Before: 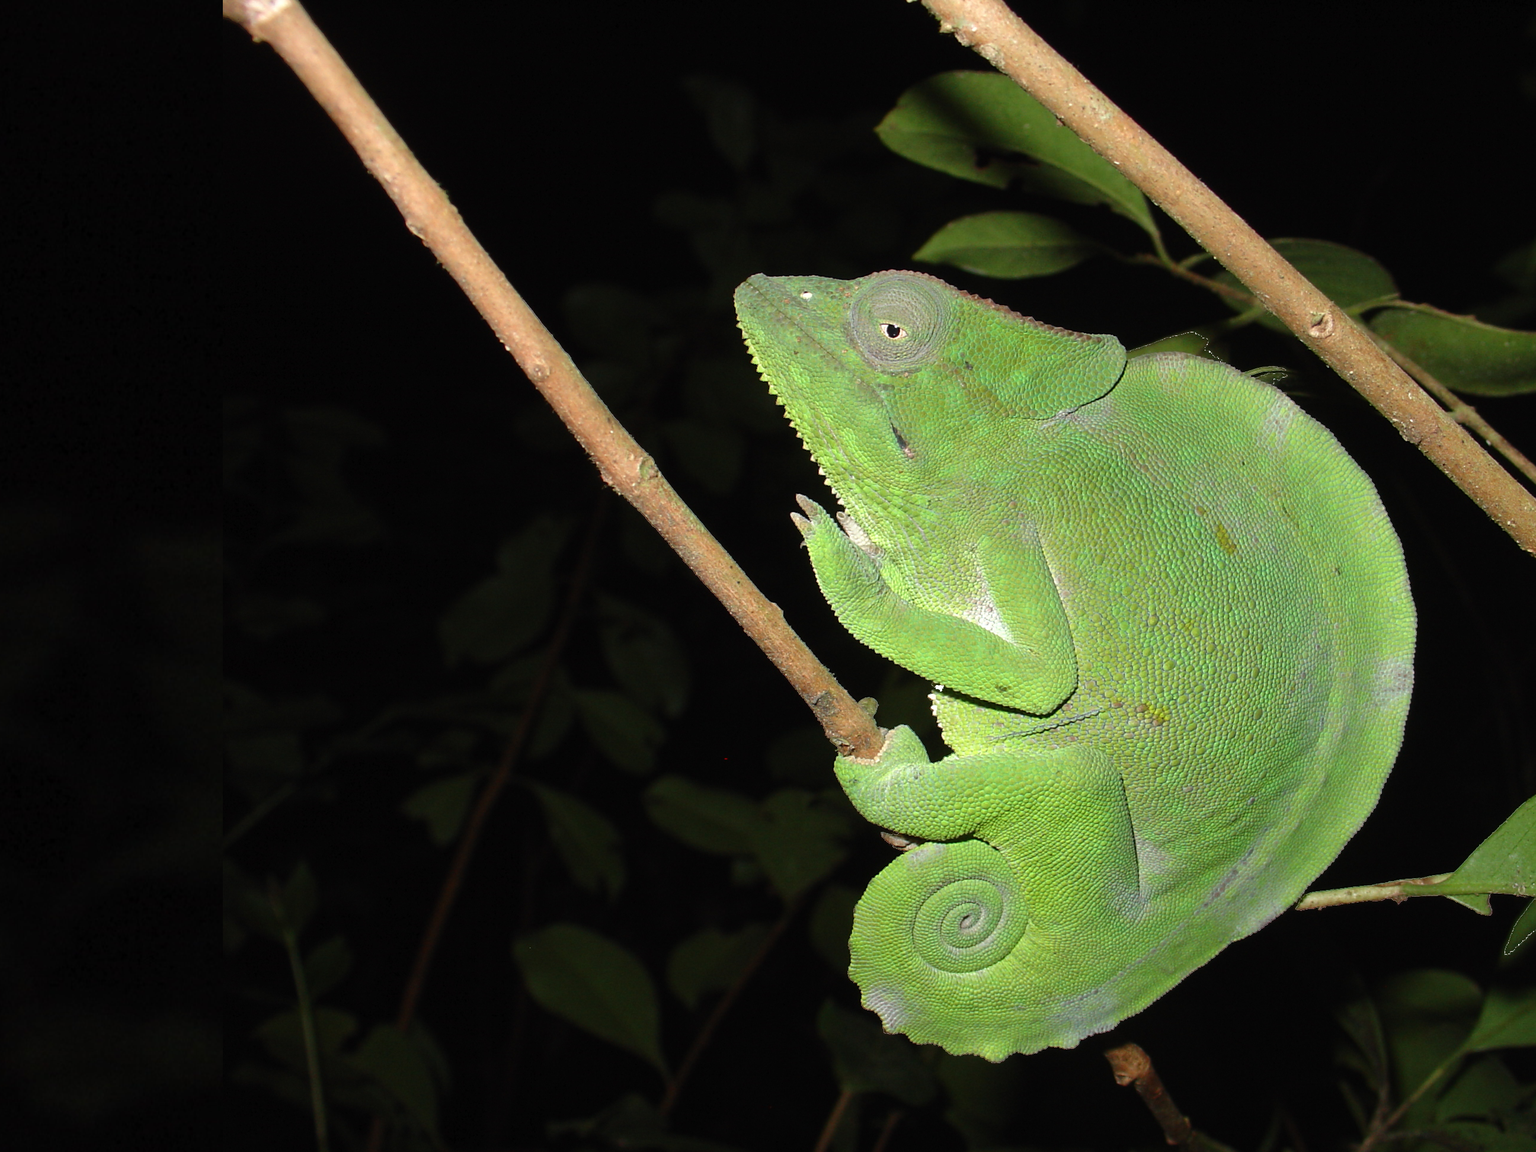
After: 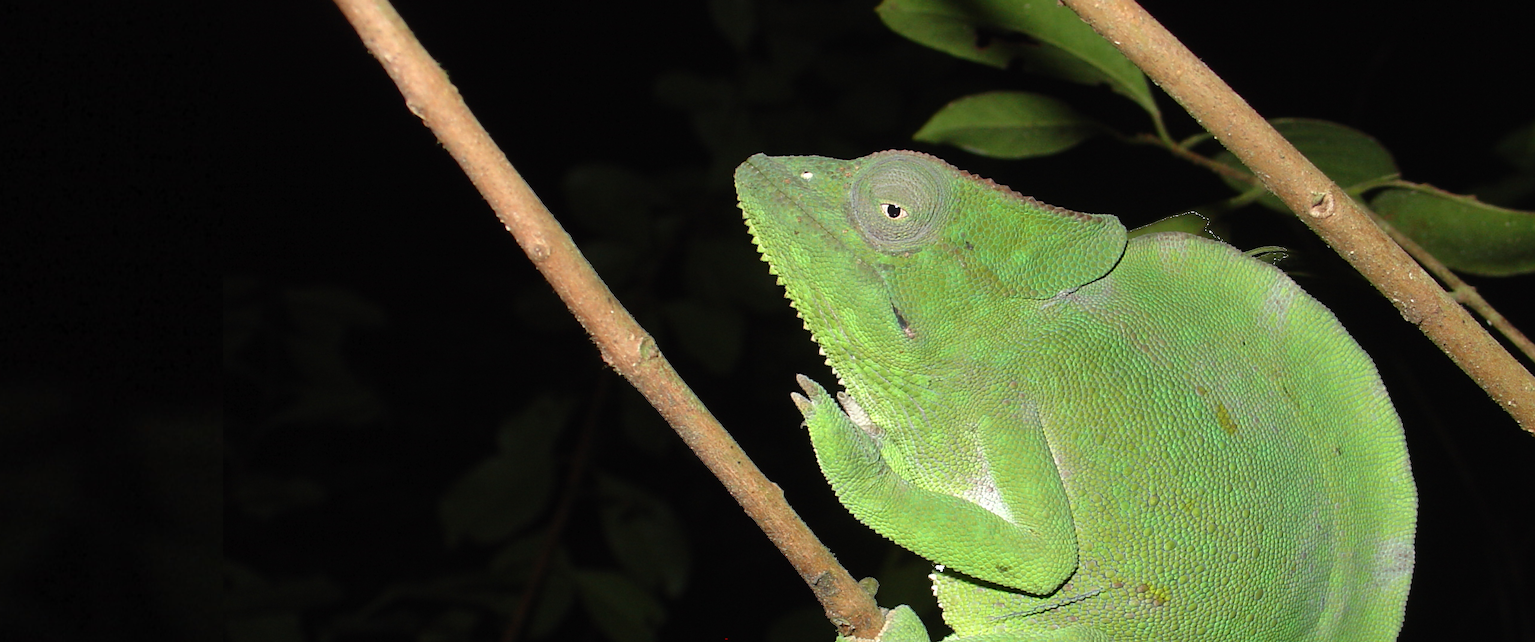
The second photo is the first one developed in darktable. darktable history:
crop and rotate: top 10.473%, bottom 33.769%
